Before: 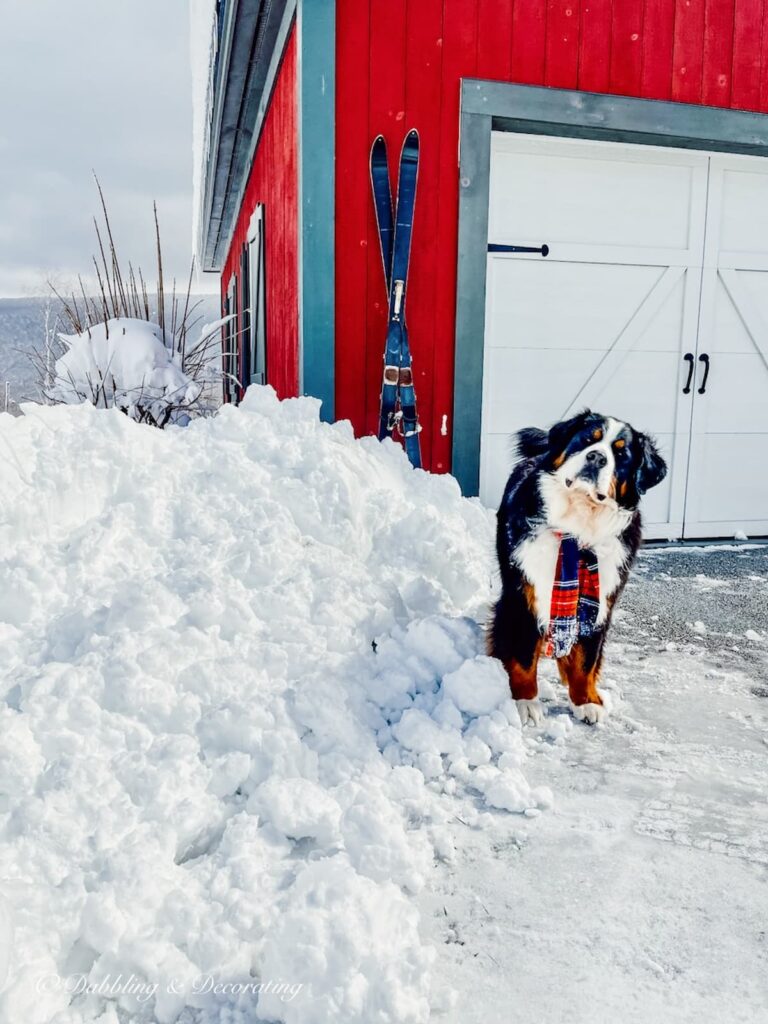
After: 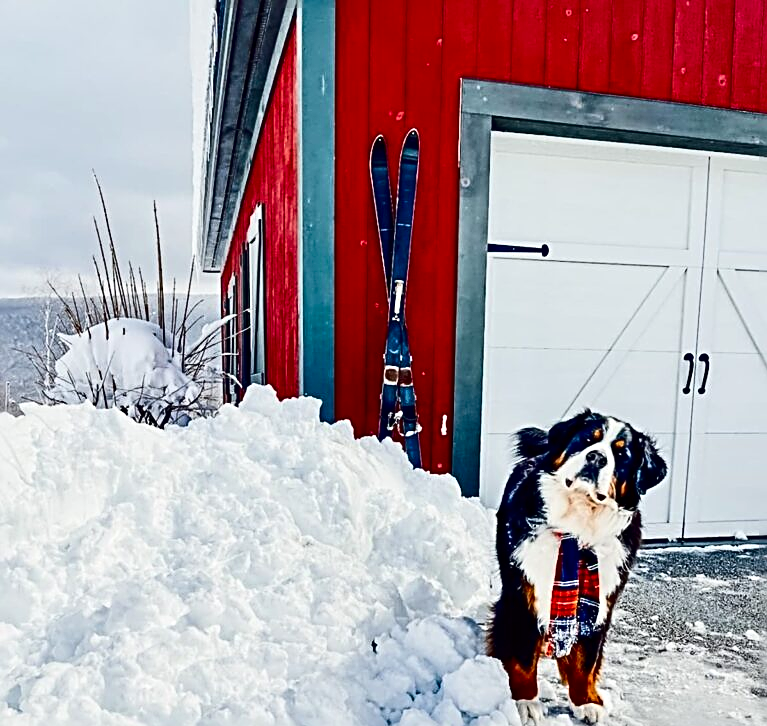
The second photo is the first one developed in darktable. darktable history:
contrast brightness saturation: contrast 0.204, brightness -0.105, saturation 0.098
sharpen: radius 2.981, amount 0.771
crop: right 0.001%, bottom 29.018%
